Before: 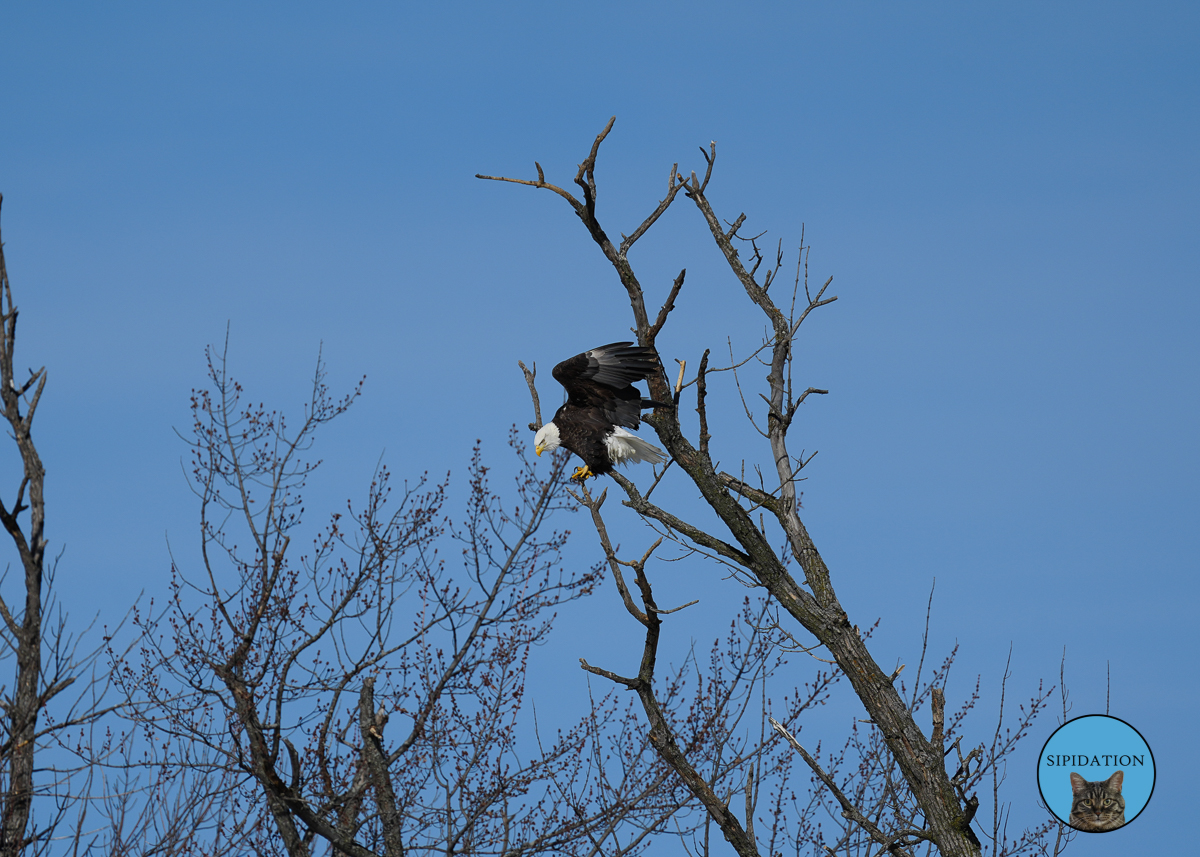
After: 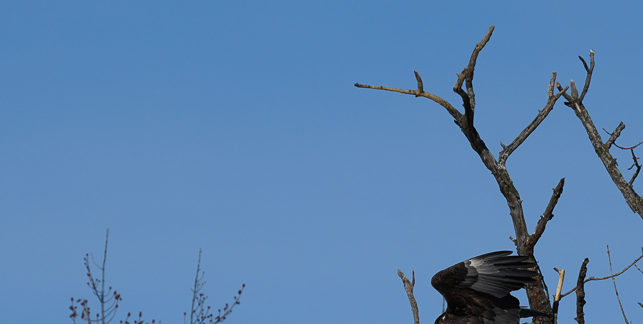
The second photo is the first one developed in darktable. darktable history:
white balance: emerald 1
crop: left 10.121%, top 10.631%, right 36.218%, bottom 51.526%
